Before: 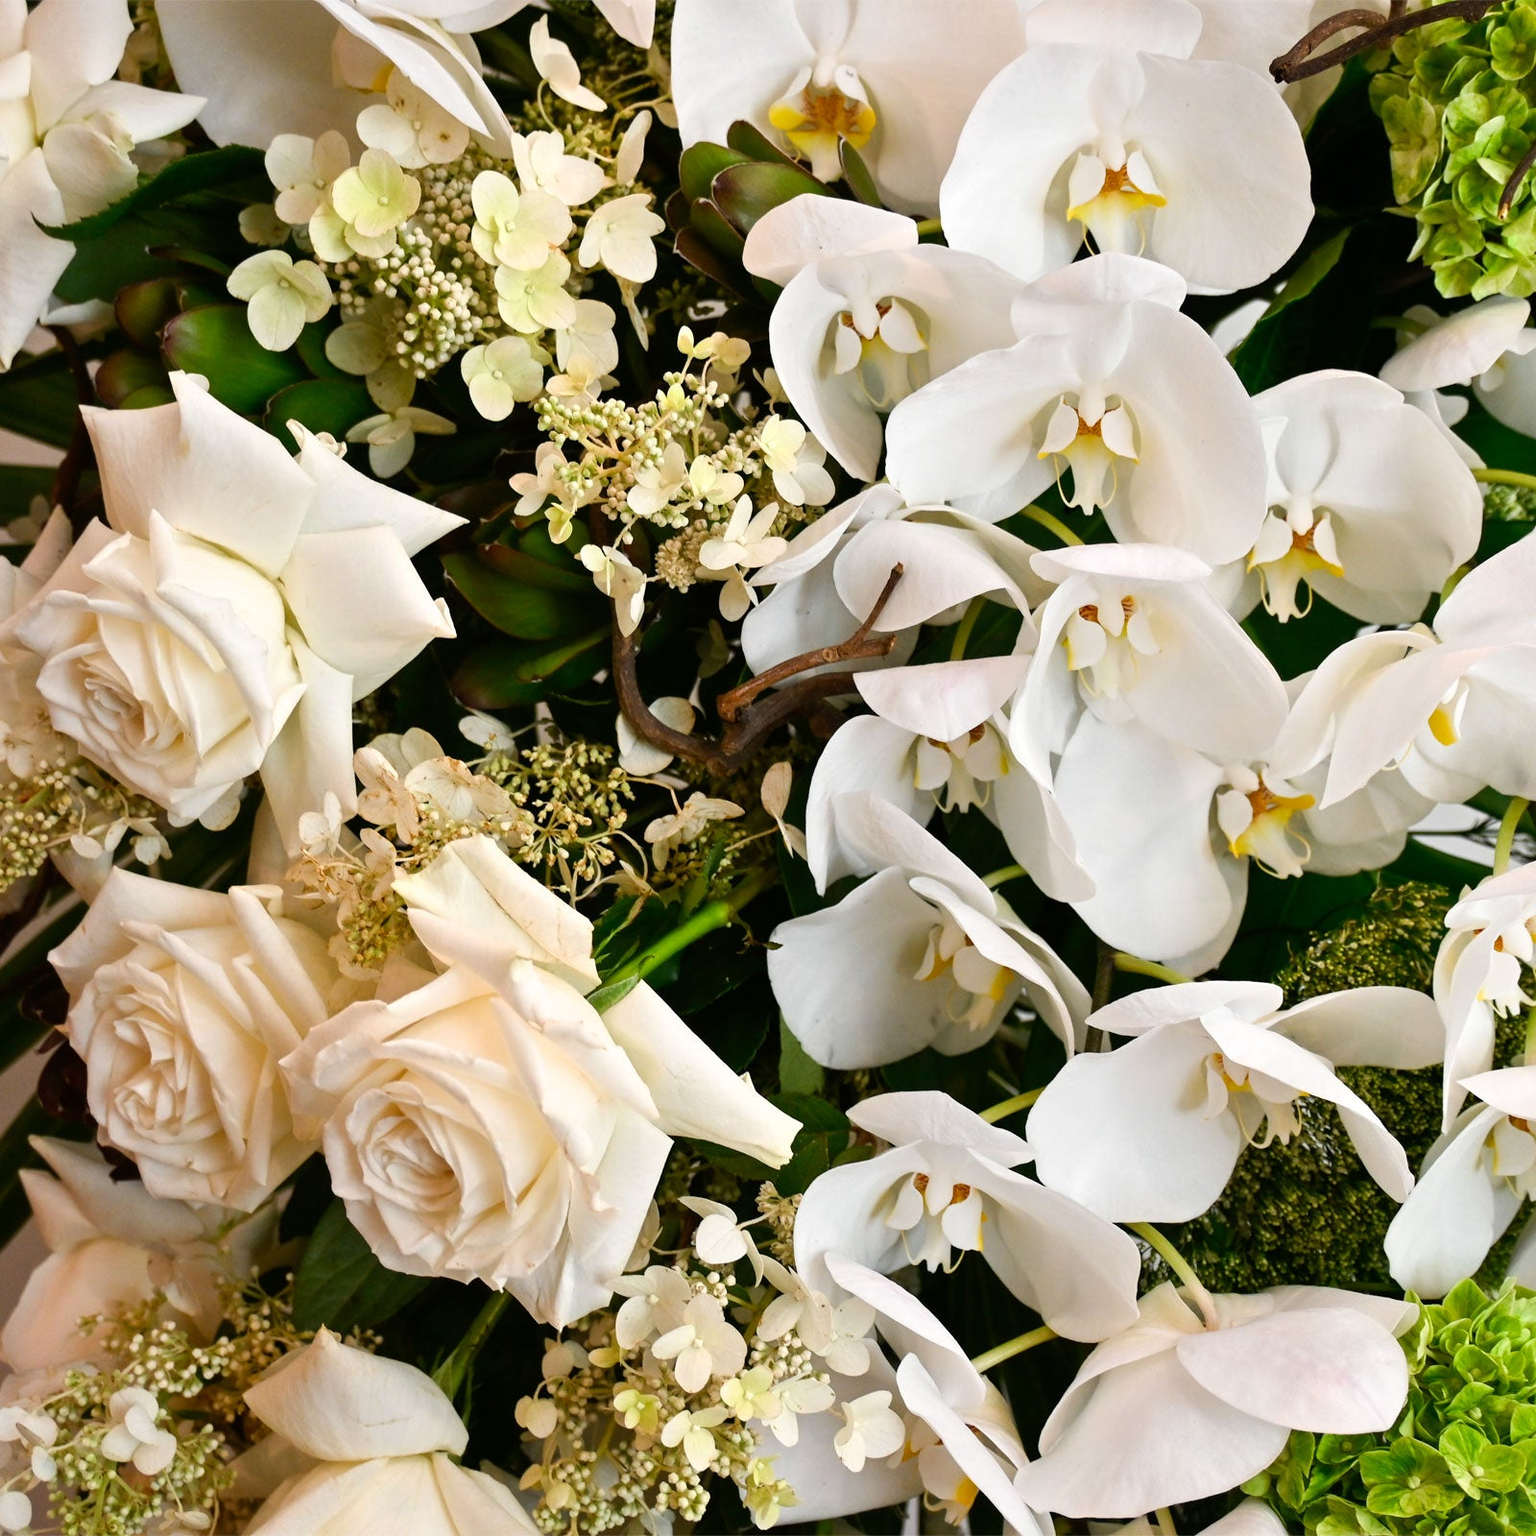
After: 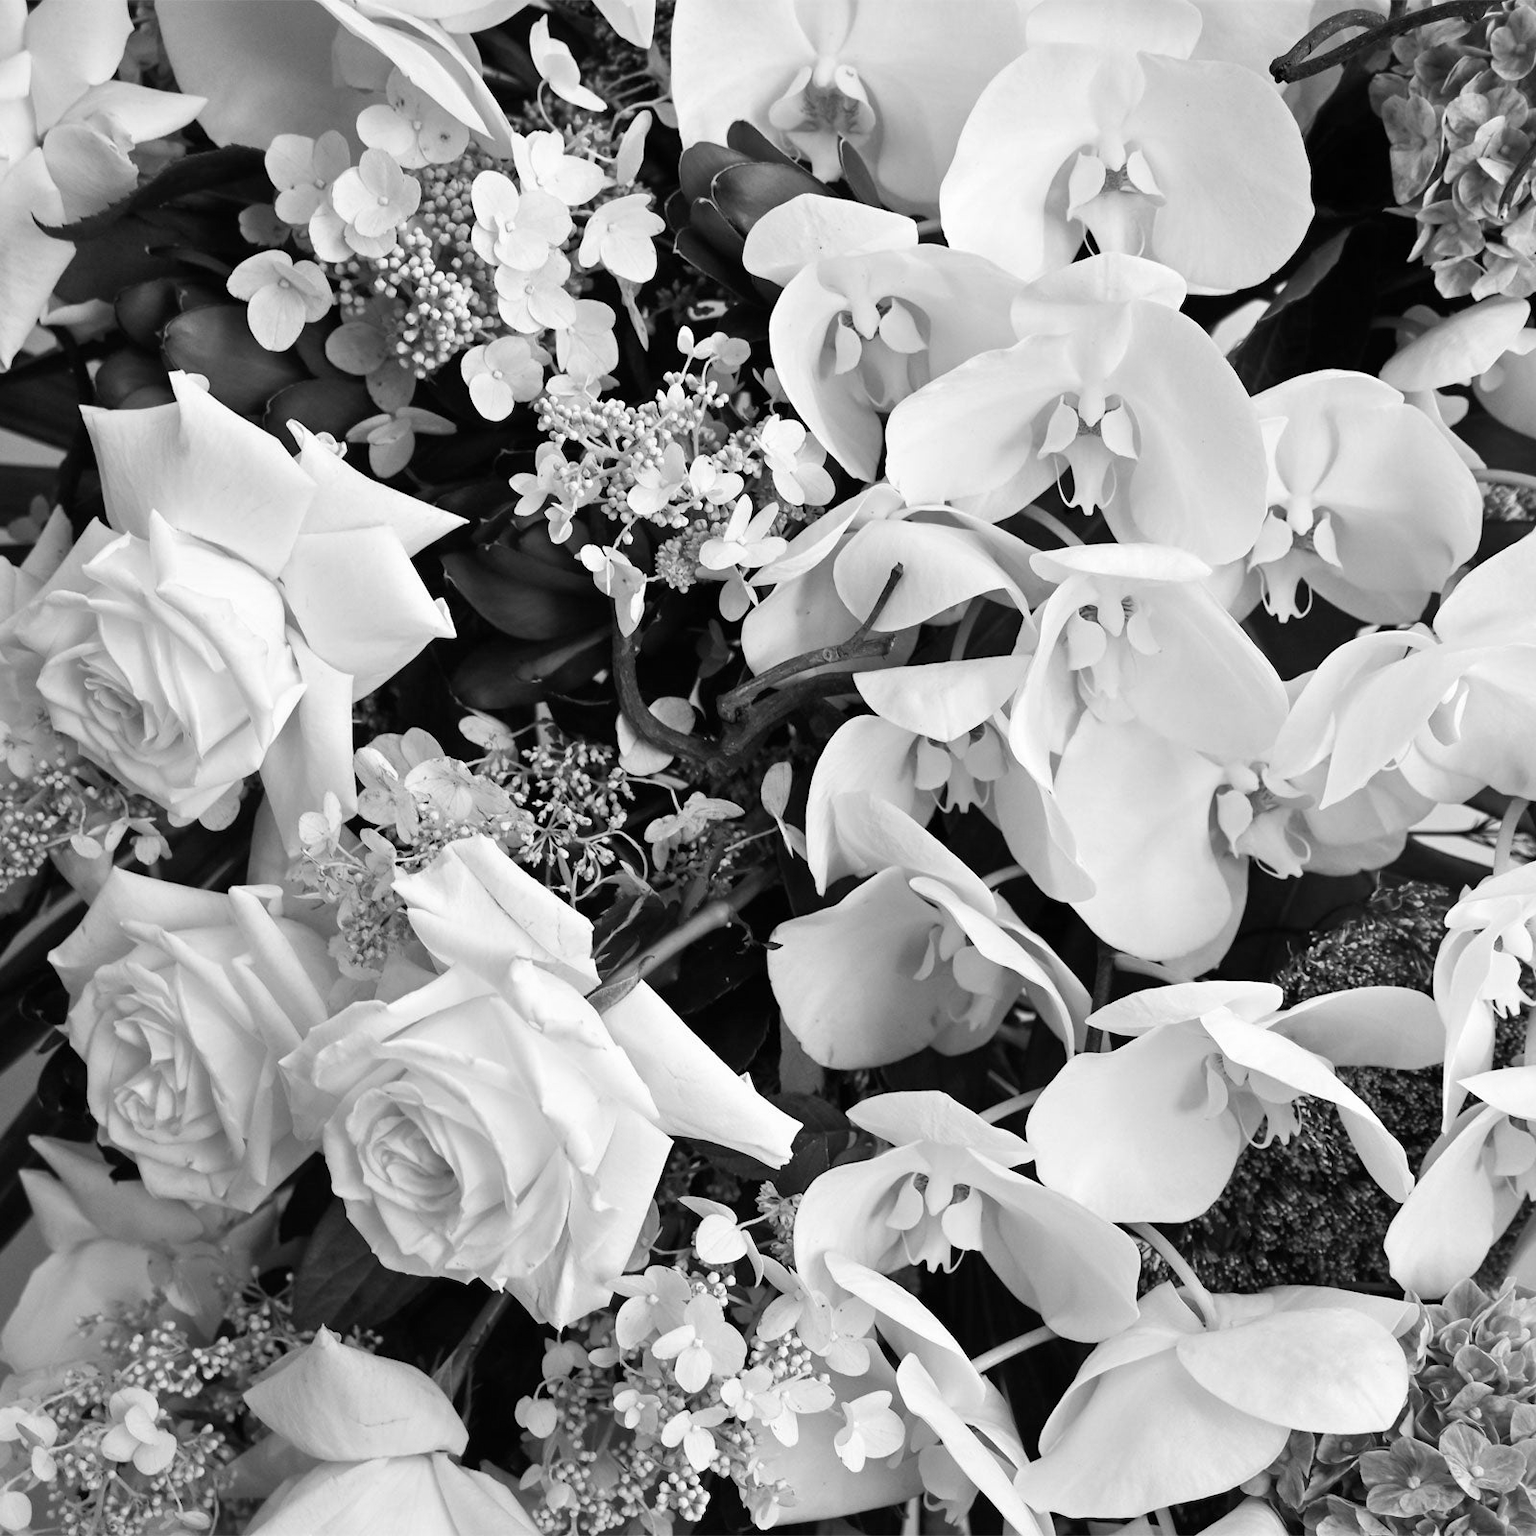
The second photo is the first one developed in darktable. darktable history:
color balance rgb: linear chroma grading › global chroma 33.4%
monochrome: on, module defaults
